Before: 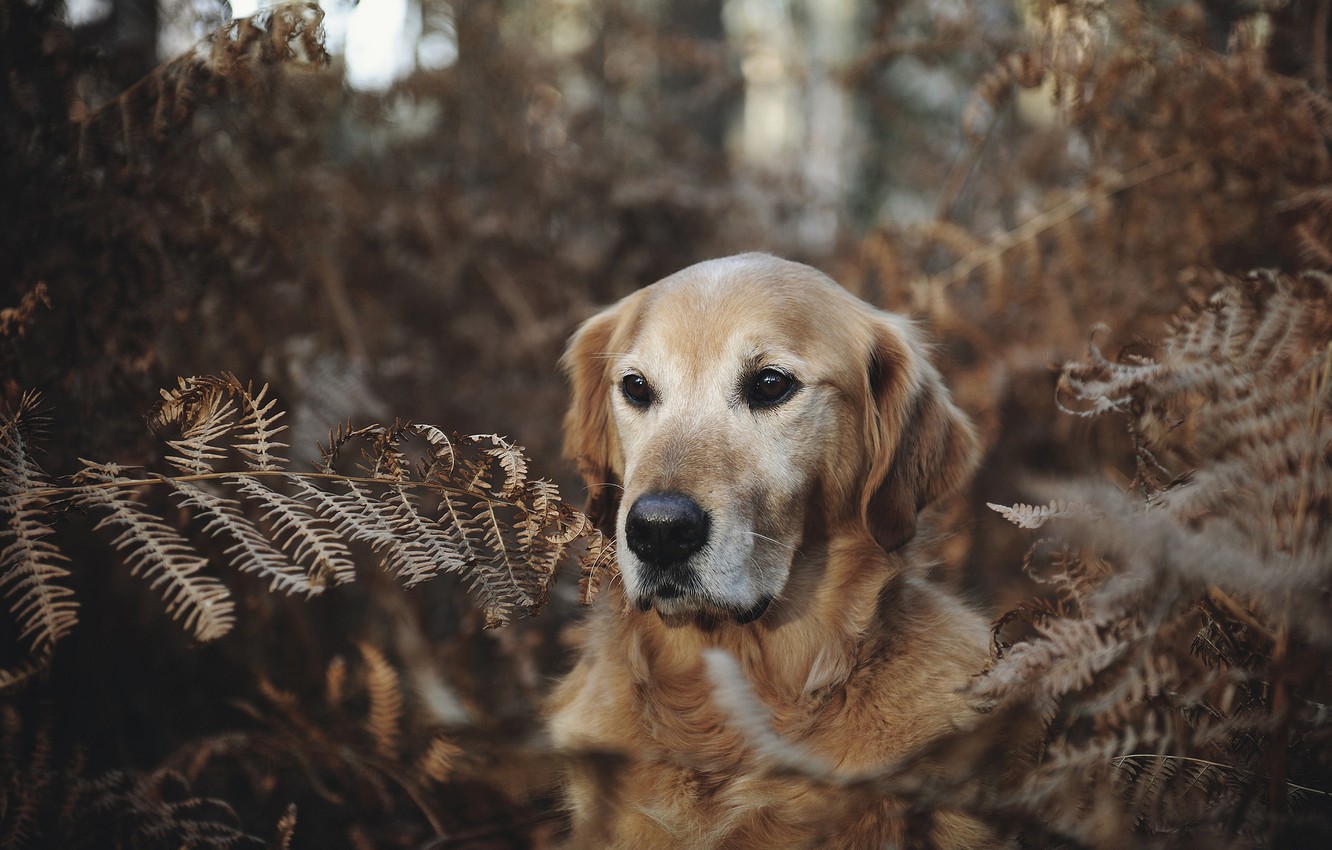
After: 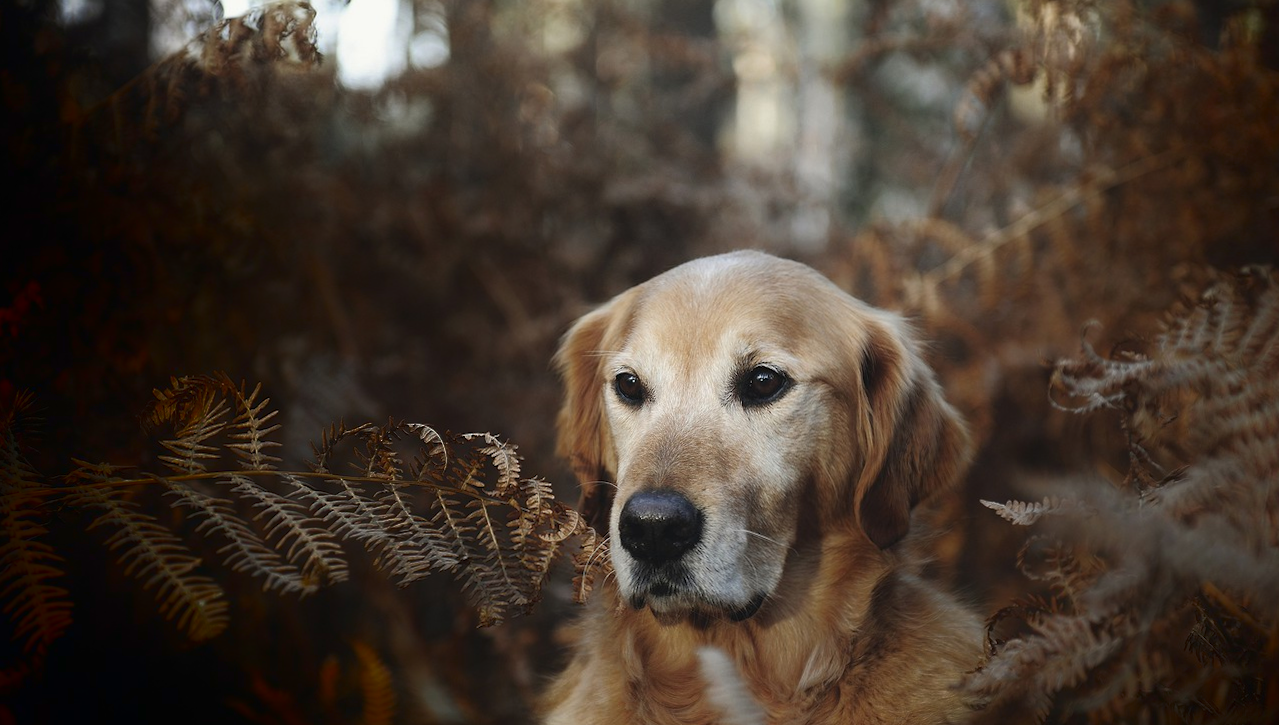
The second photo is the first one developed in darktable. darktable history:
shadows and highlights: shadows -88.03, highlights -35.45, shadows color adjustment 99.15%, highlights color adjustment 0%, soften with gaussian
crop and rotate: angle 0.2°, left 0.275%, right 3.127%, bottom 14.18%
